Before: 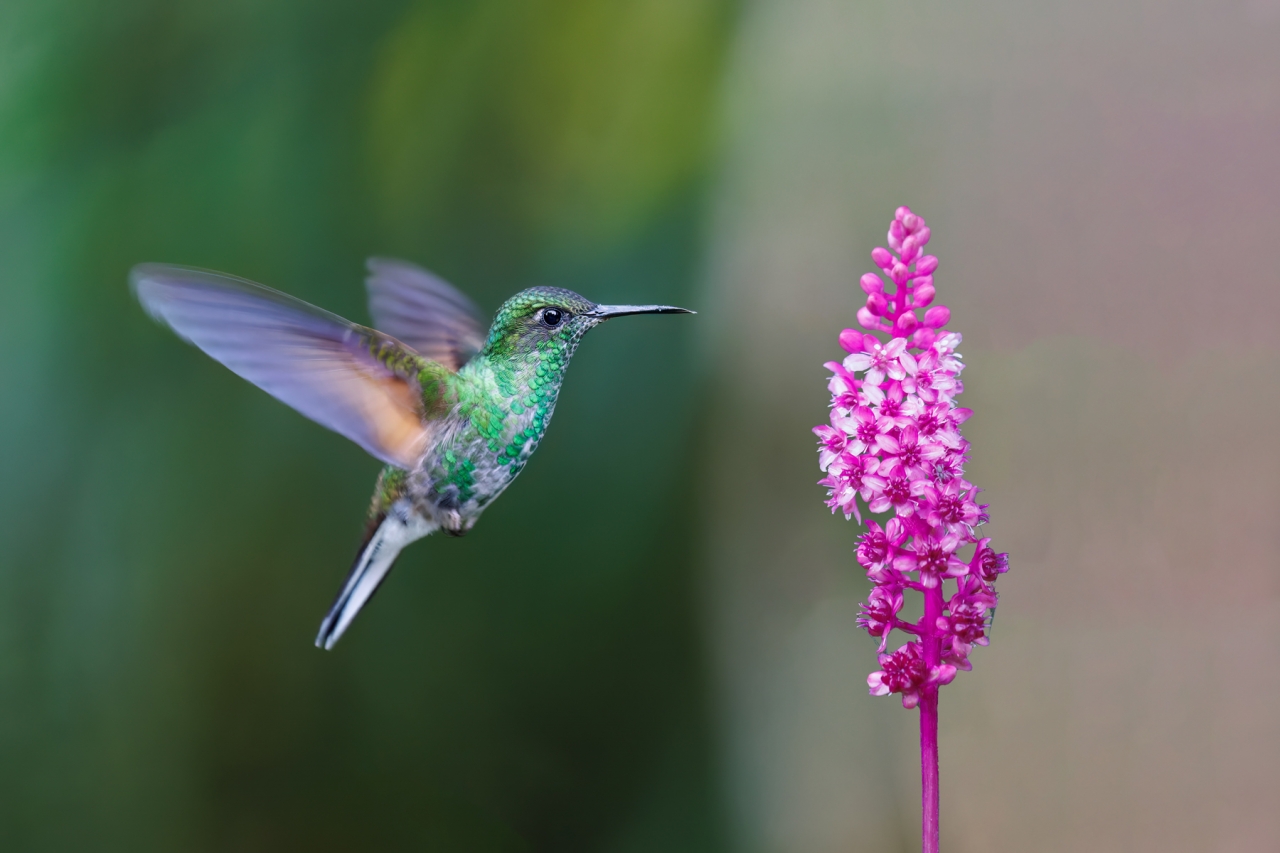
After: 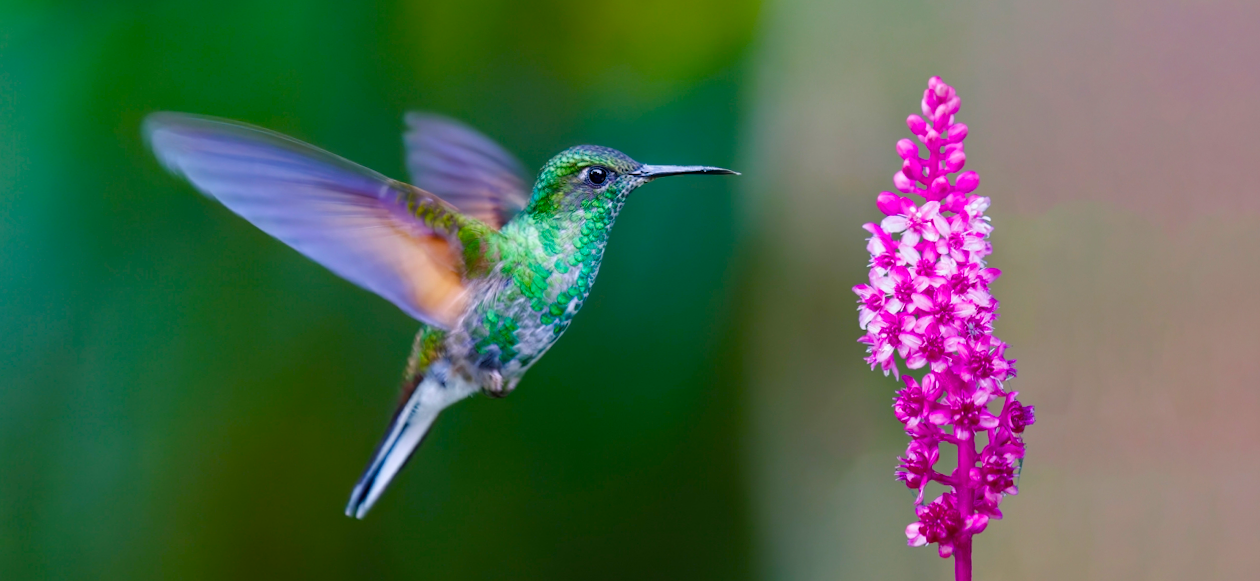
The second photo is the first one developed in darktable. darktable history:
crop and rotate: top 12.5%, bottom 12.5%
color balance rgb: perceptual saturation grading › global saturation 20%, perceptual saturation grading › highlights -25%, perceptual saturation grading › shadows 50.52%, global vibrance 40.24%
shadows and highlights: shadows 4.1, highlights -17.6, soften with gaussian
rotate and perspective: rotation -0.013°, lens shift (vertical) -0.027, lens shift (horizontal) 0.178, crop left 0.016, crop right 0.989, crop top 0.082, crop bottom 0.918
